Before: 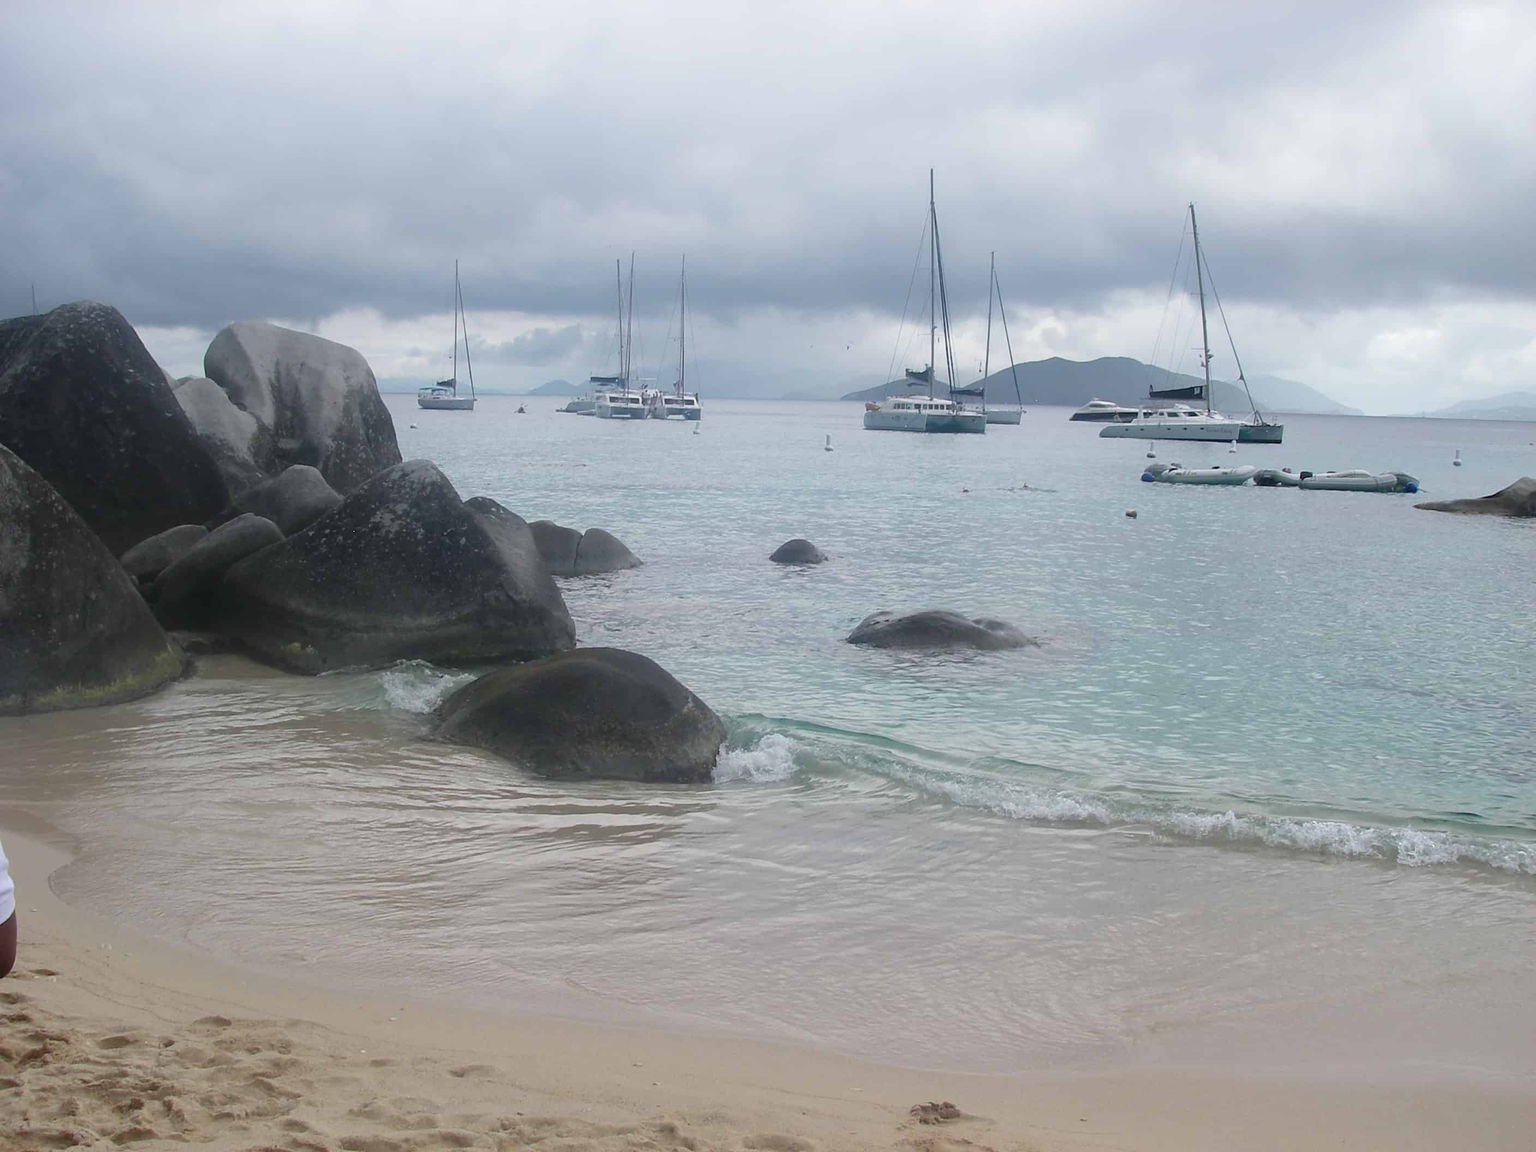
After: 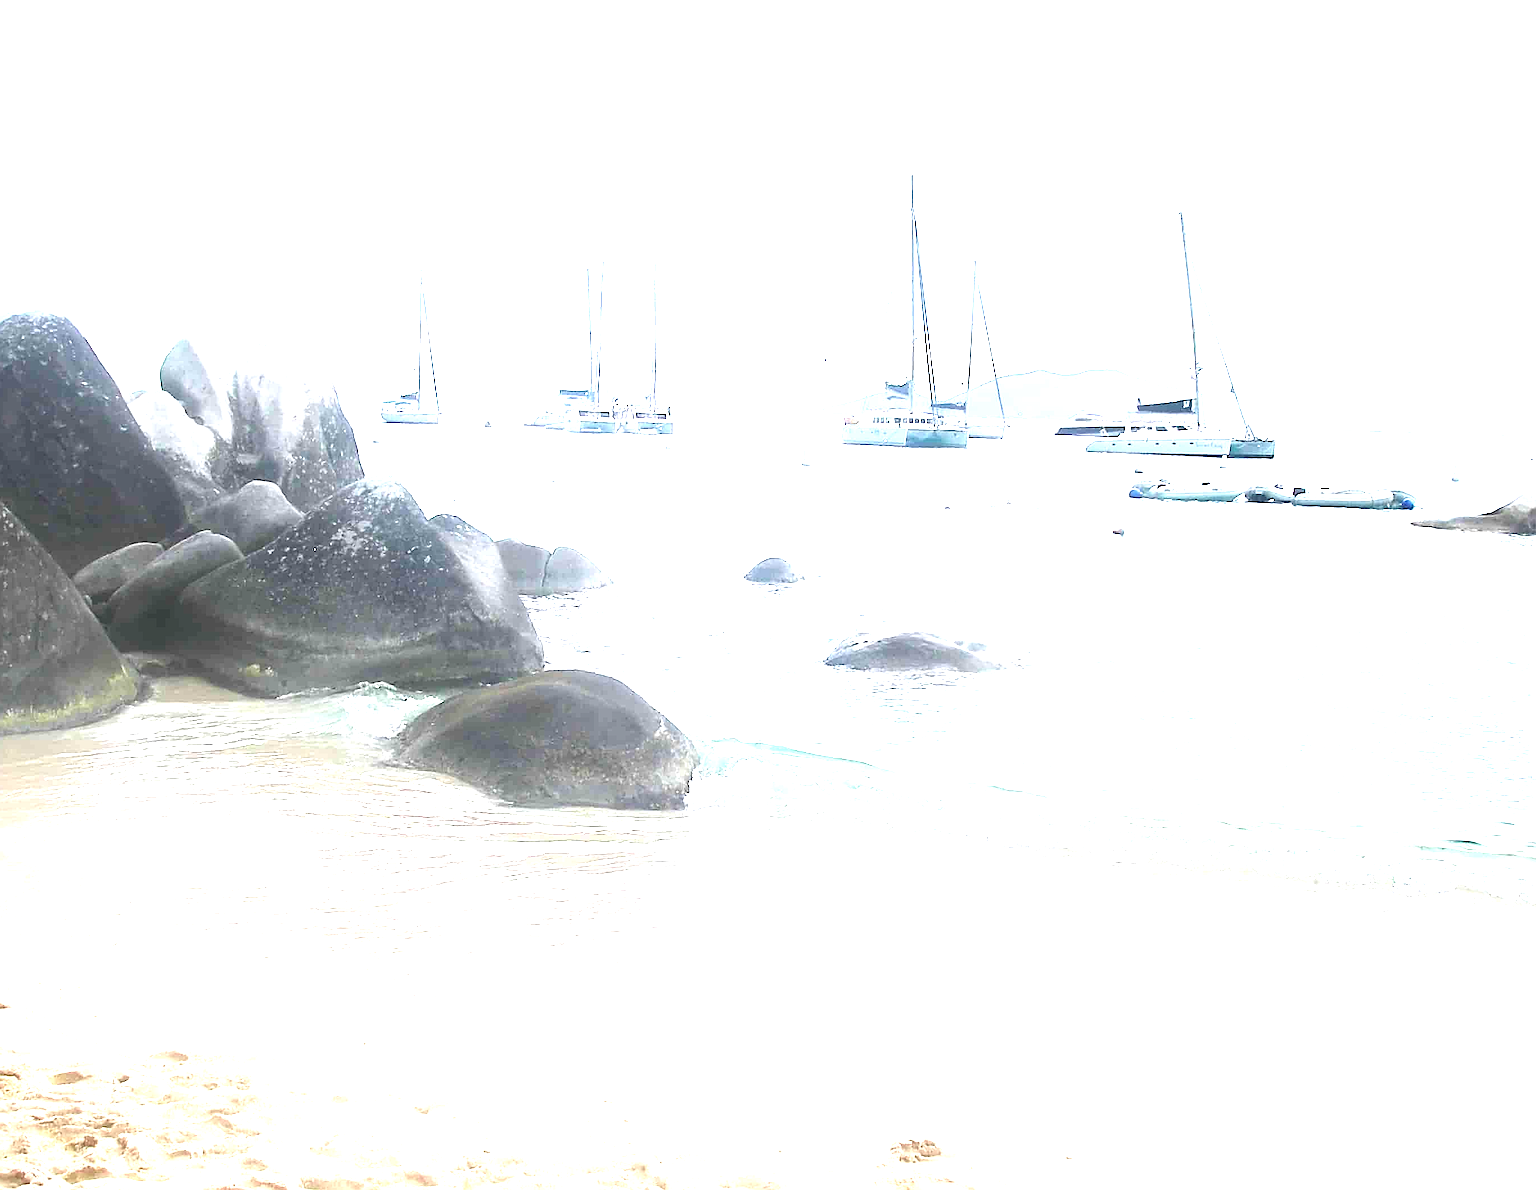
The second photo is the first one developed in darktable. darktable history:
exposure: black level correction 0.001, exposure 2.607 EV, compensate exposure bias true, compensate highlight preservation false
crop and rotate: left 3.238%
sharpen: amount 0.75
